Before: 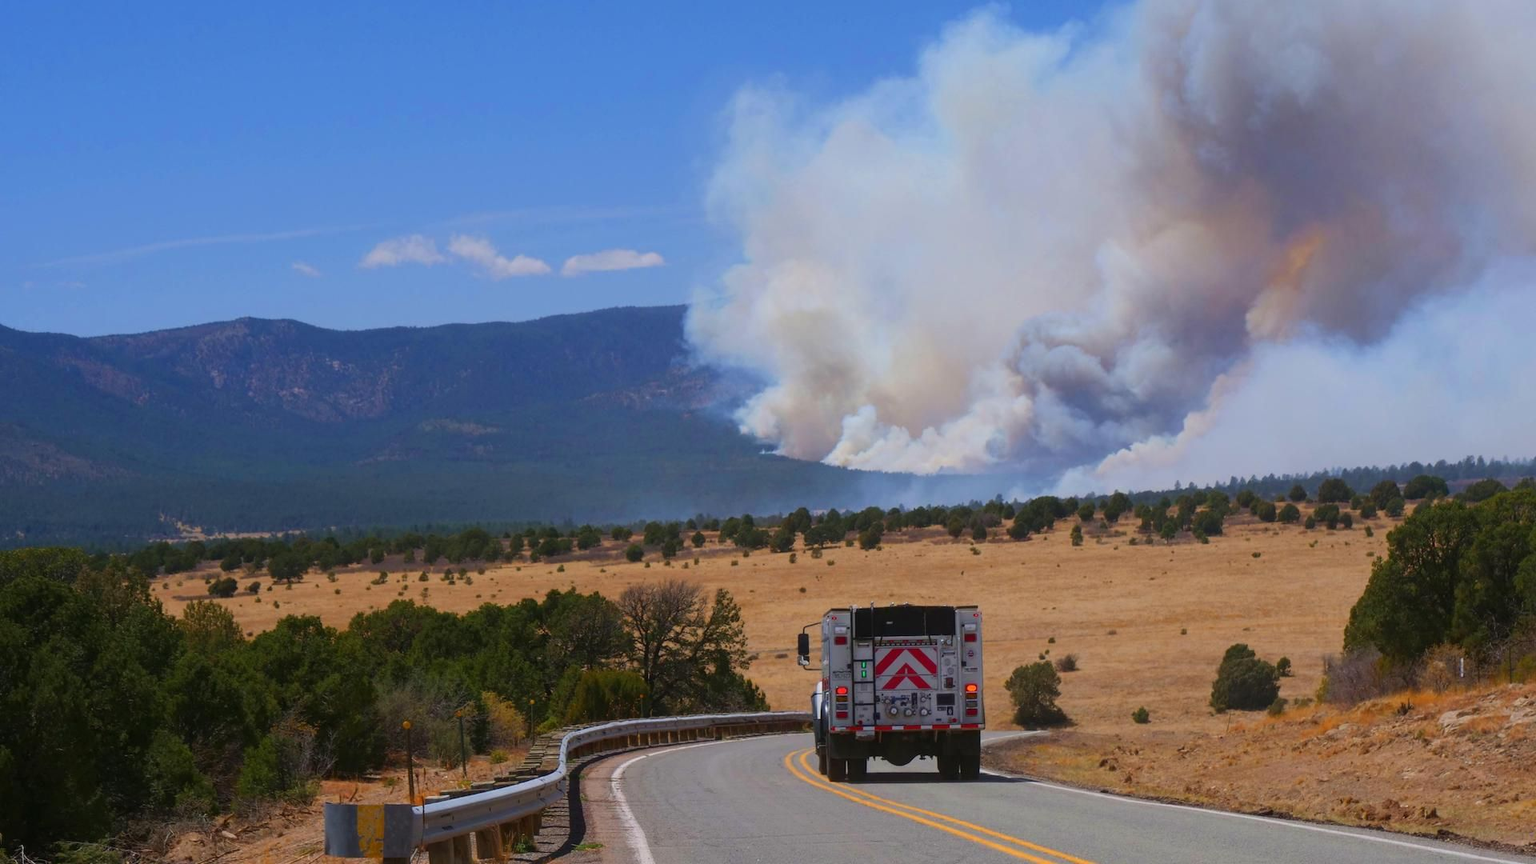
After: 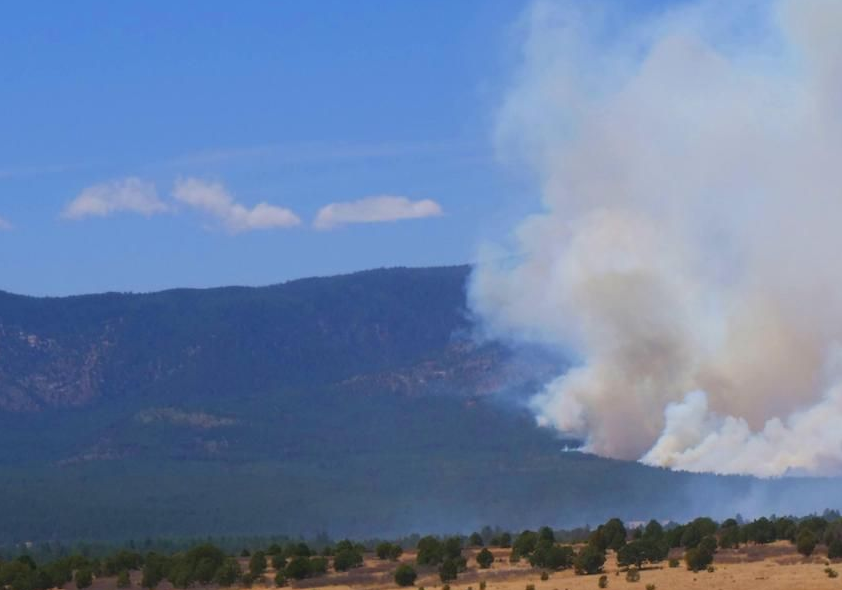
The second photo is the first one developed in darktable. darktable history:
crop: left 20.238%, top 10.793%, right 35.907%, bottom 34.496%
